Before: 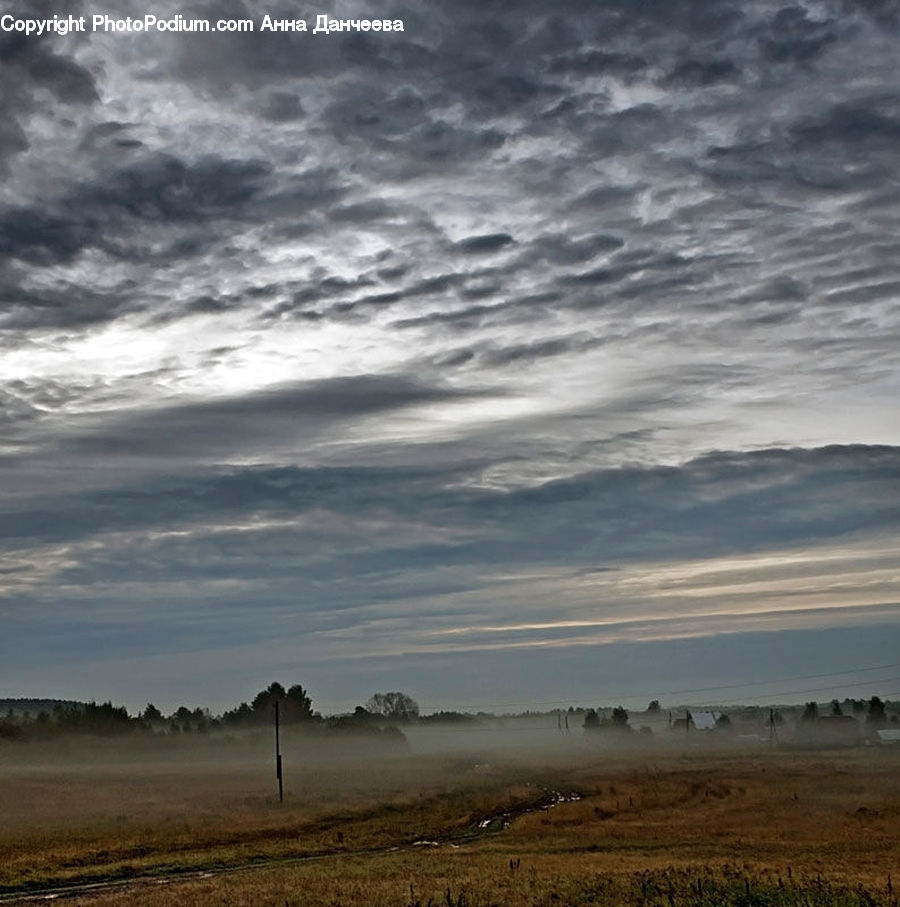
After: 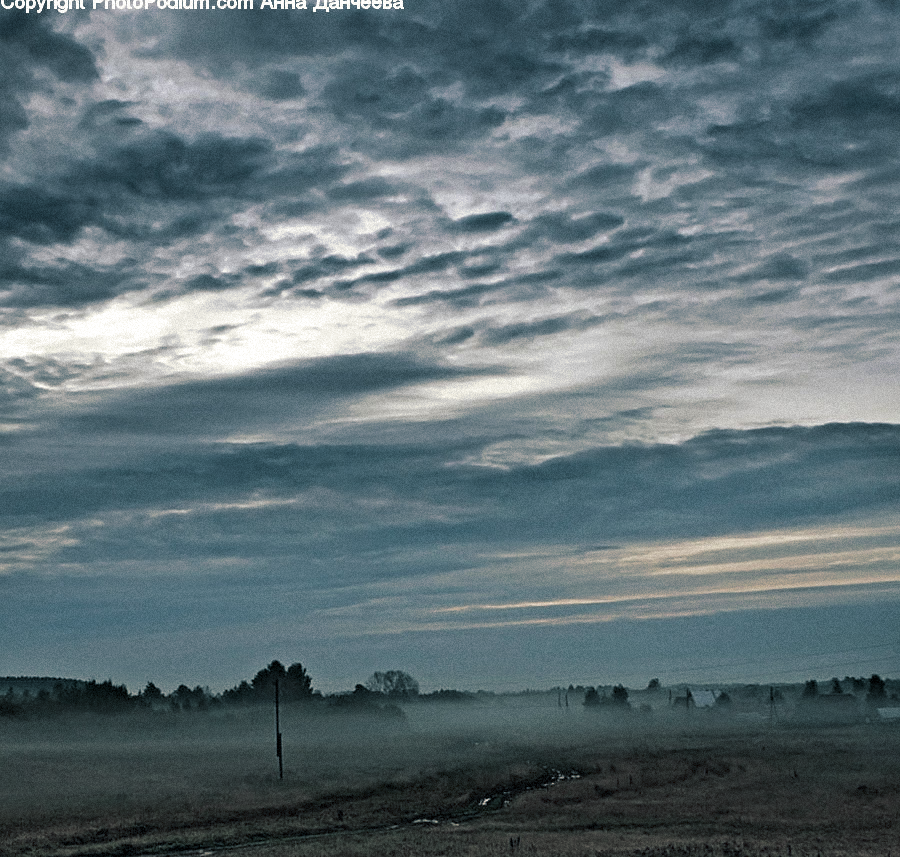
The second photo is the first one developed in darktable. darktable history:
split-toning: shadows › hue 205.2°, shadows › saturation 0.43, highlights › hue 54°, highlights › saturation 0.54
grain: mid-tones bias 0%
crop and rotate: top 2.479%, bottom 3.018%
